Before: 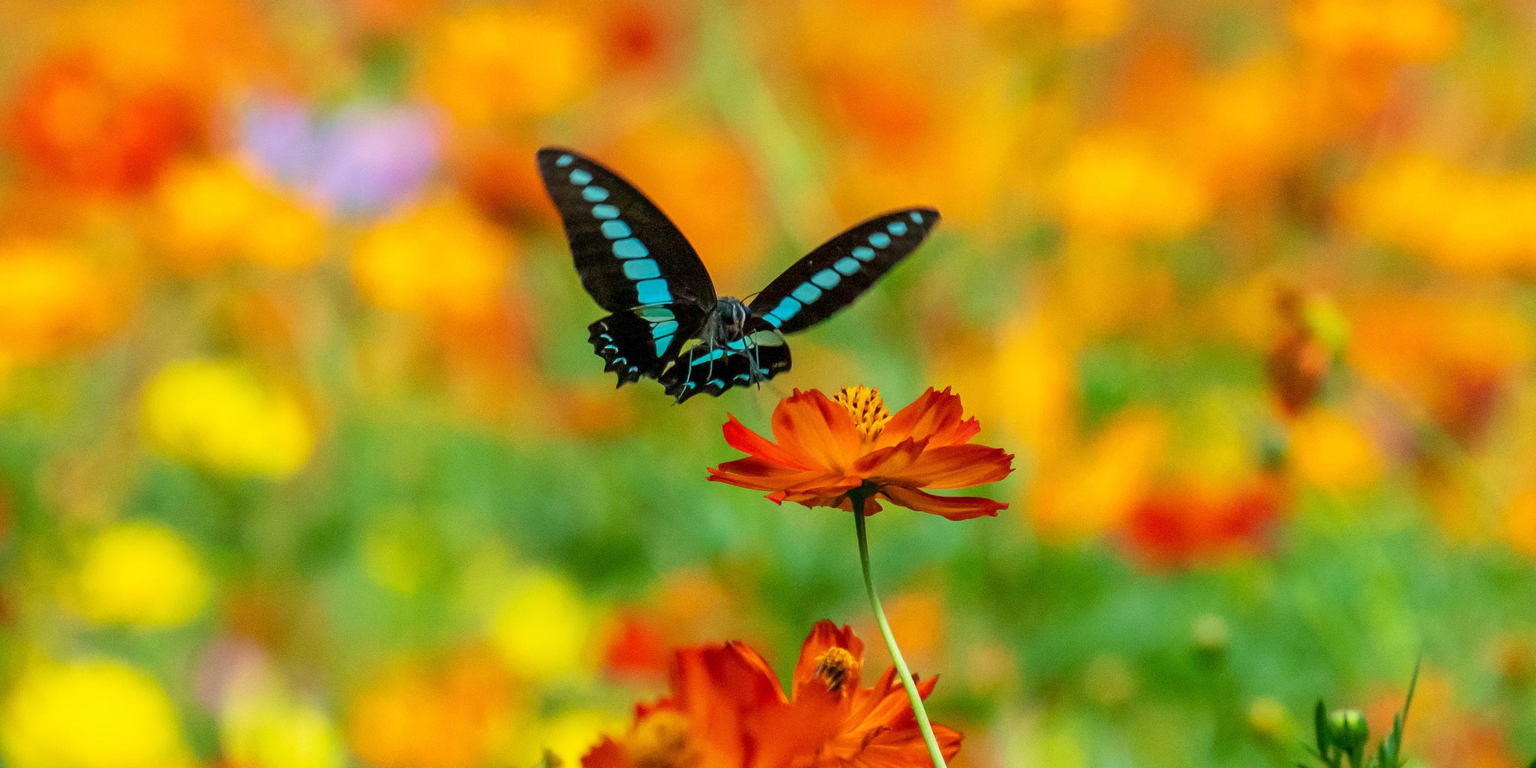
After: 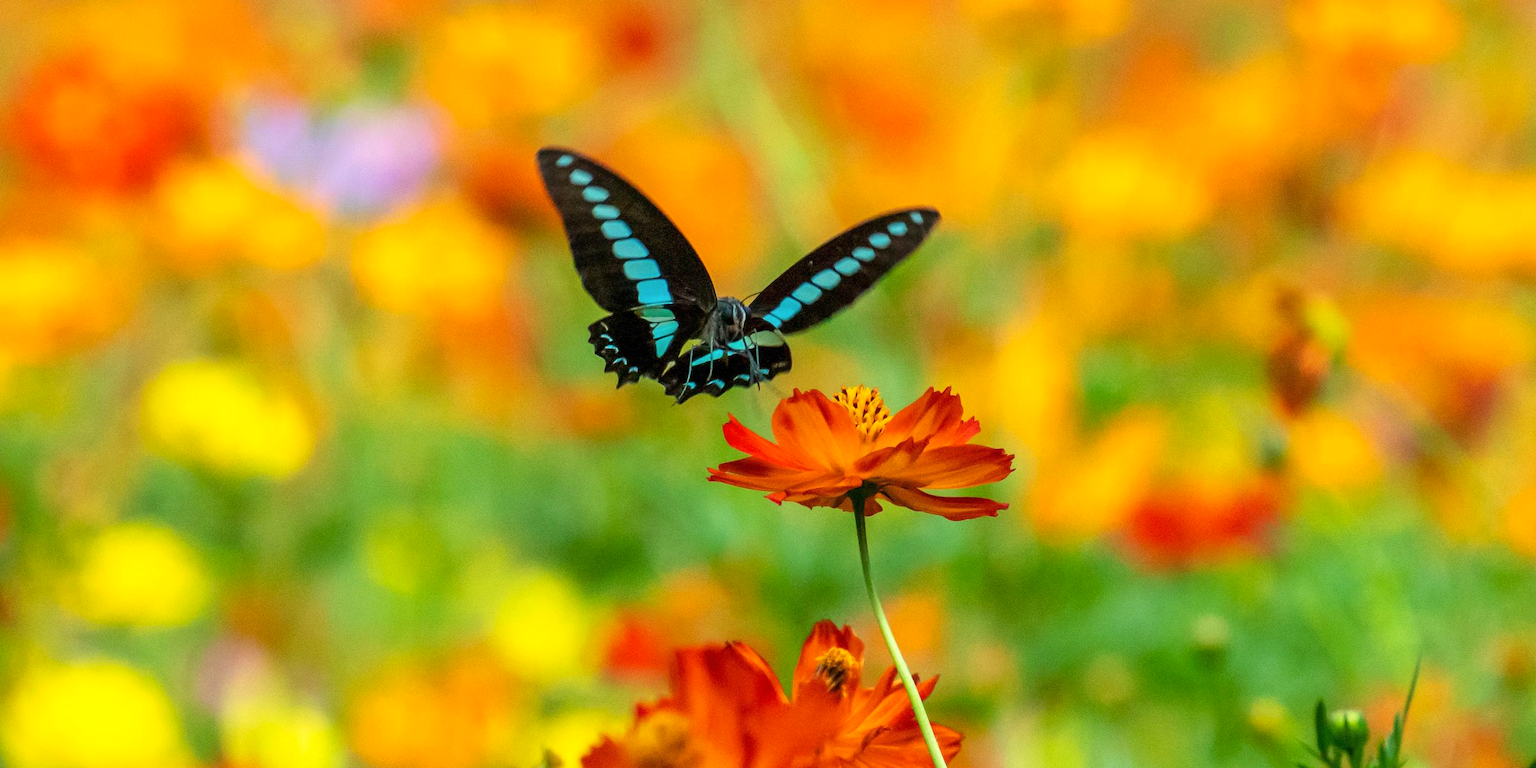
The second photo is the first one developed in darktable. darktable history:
exposure: exposure 0.2 EV, compensate highlight preservation false
color correction: highlights b* 3
